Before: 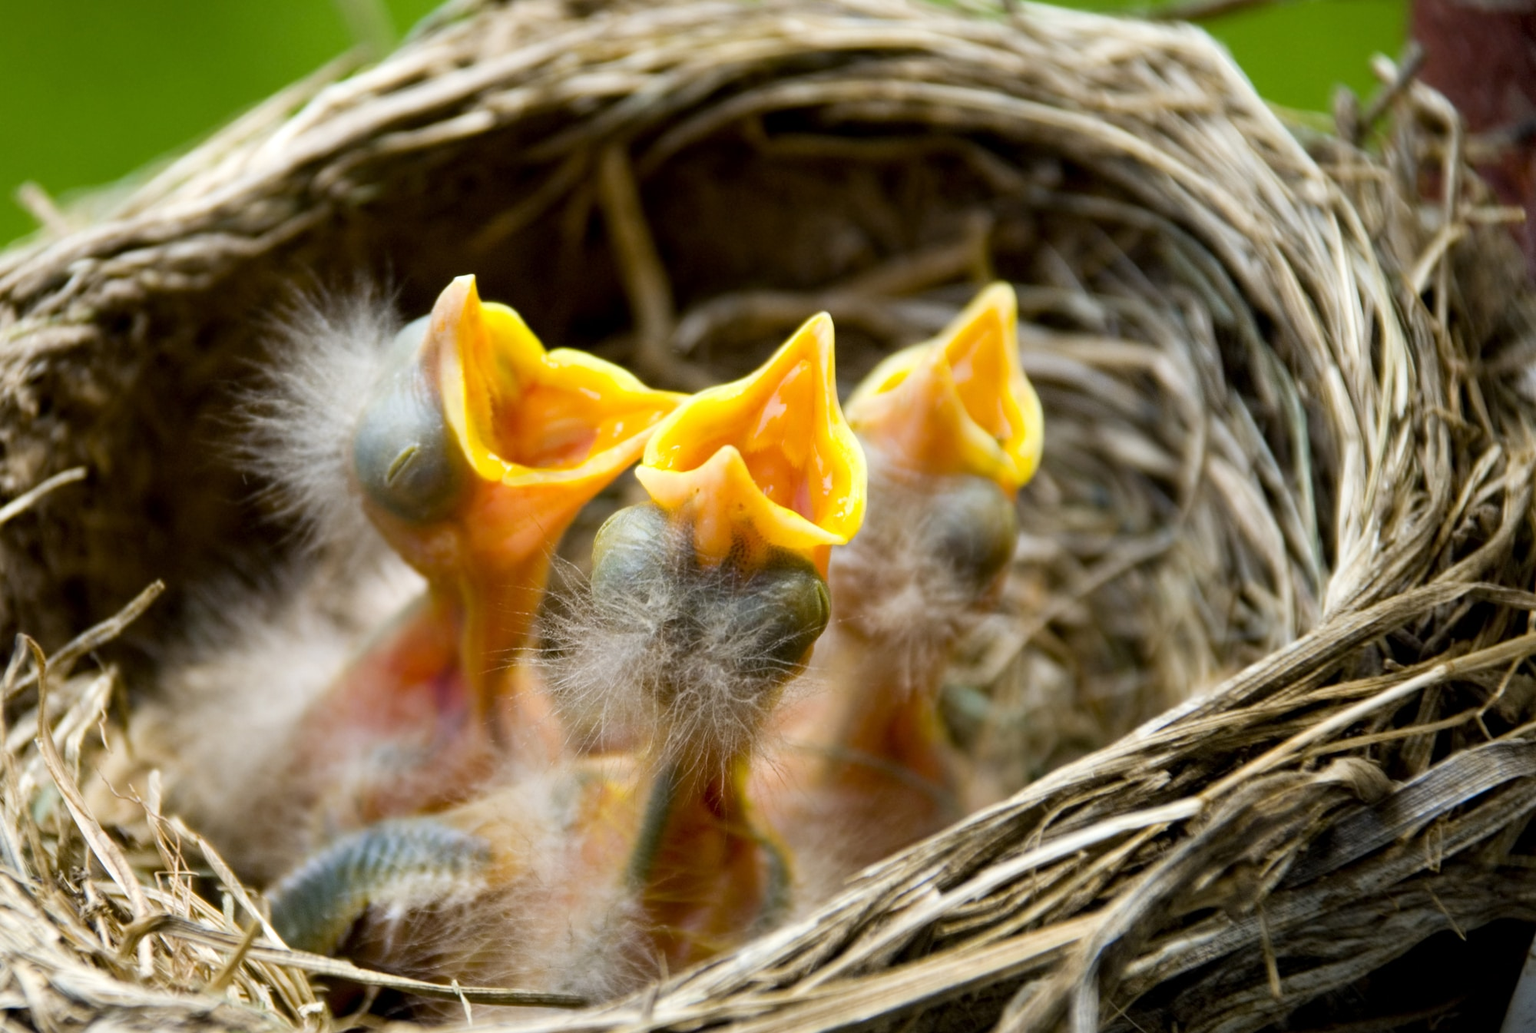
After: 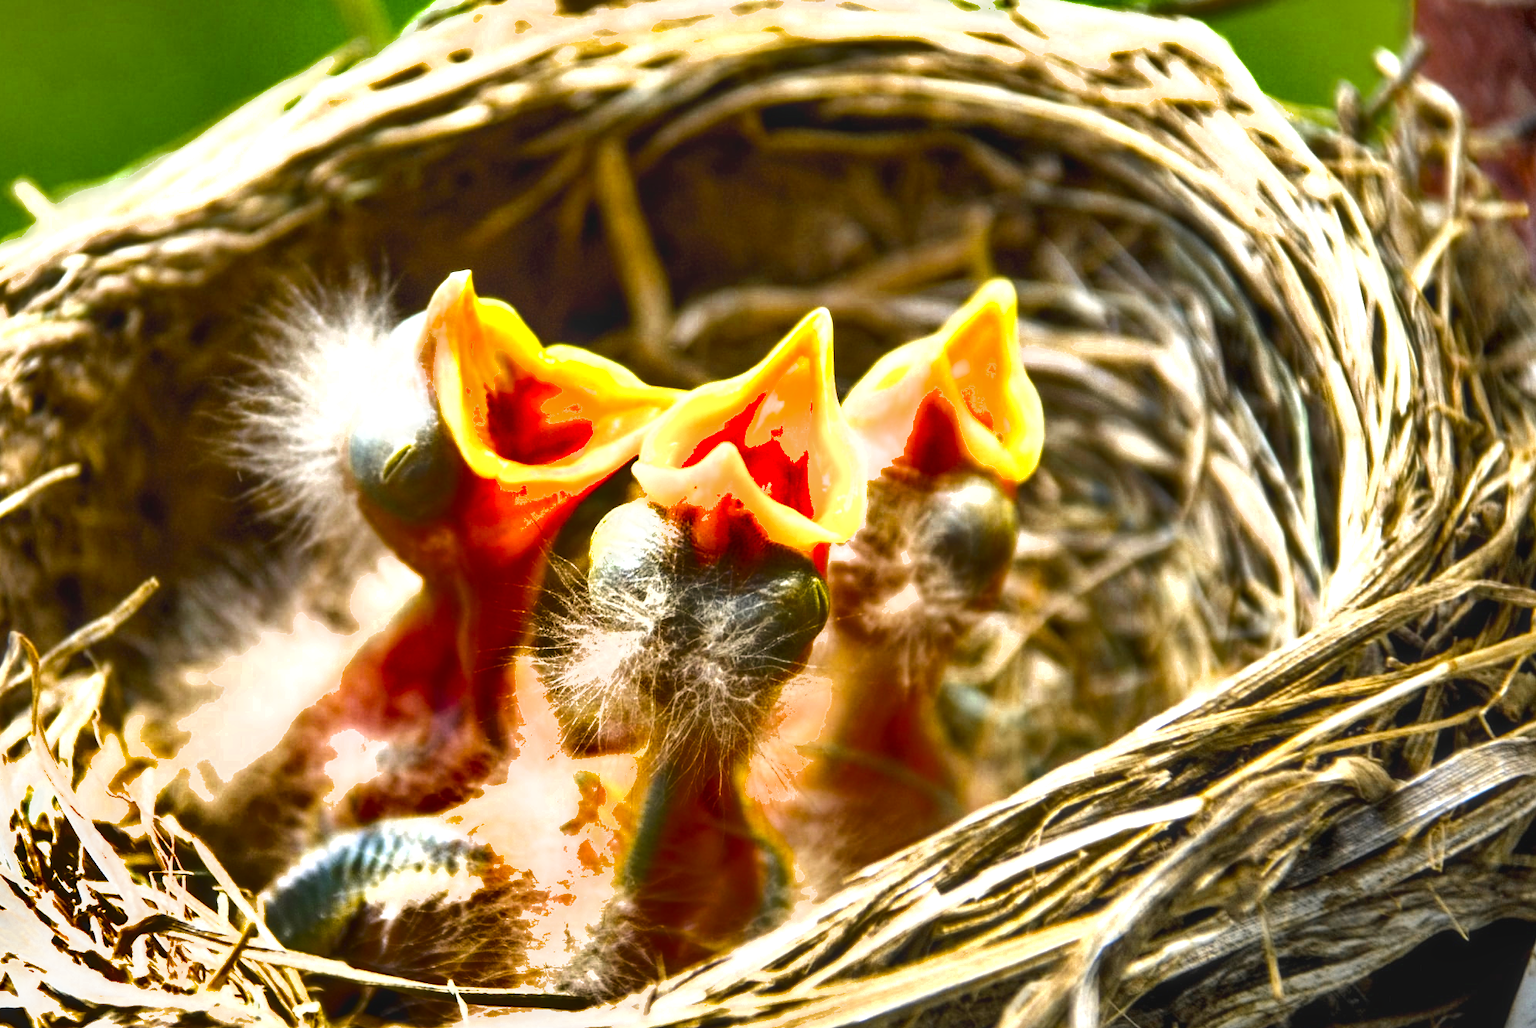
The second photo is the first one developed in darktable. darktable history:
color zones: curves: ch0 [(0.11, 0.396) (0.195, 0.36) (0.25, 0.5) (0.303, 0.412) (0.357, 0.544) (0.75, 0.5) (0.967, 0.328)]; ch1 [(0, 0.468) (0.112, 0.512) (0.202, 0.6) (0.25, 0.5) (0.307, 0.352) (0.357, 0.544) (0.75, 0.5) (0.963, 0.524)]
crop: left 0.49%, top 0.643%, right 0.123%, bottom 0.415%
exposure: black level correction -0.002, exposure 1.364 EV, compensate highlight preservation false
shadows and highlights: radius 105.99, shadows 41.28, highlights -72.88, low approximation 0.01, soften with gaussian
color balance rgb: highlights gain › chroma 1.077%, highlights gain › hue 60.18°, global offset › hue 172.28°, linear chroma grading › global chroma 19.493%, perceptual saturation grading › global saturation 0.525%
local contrast: on, module defaults
haze removal: strength -0.051, compatibility mode true, adaptive false
